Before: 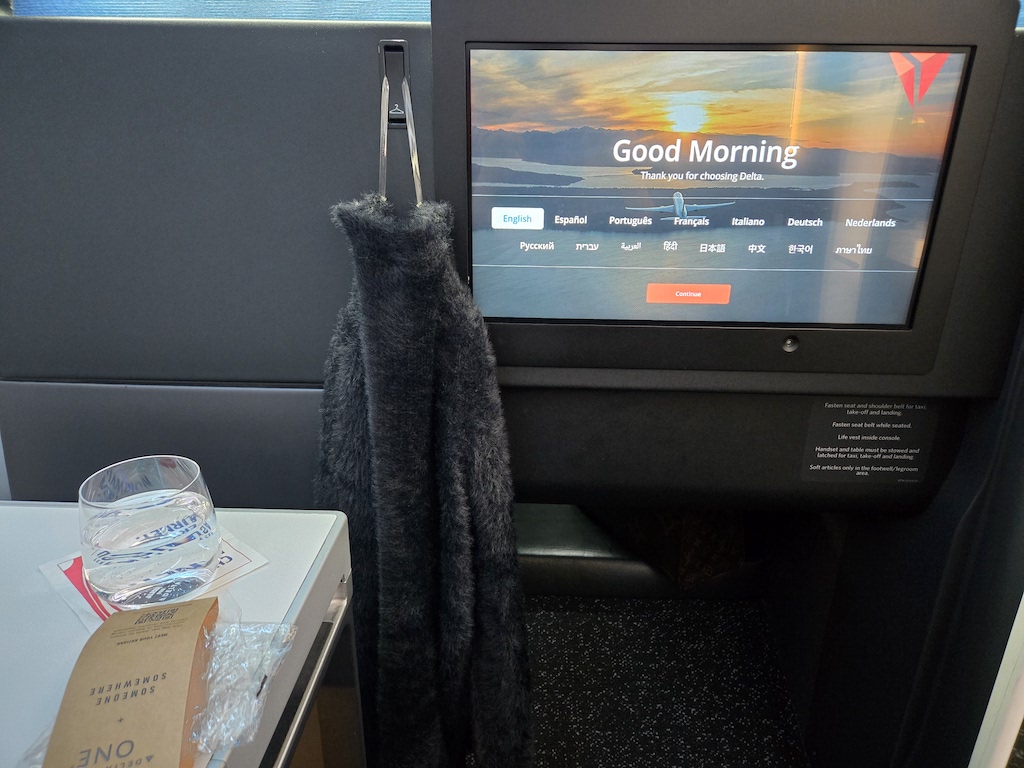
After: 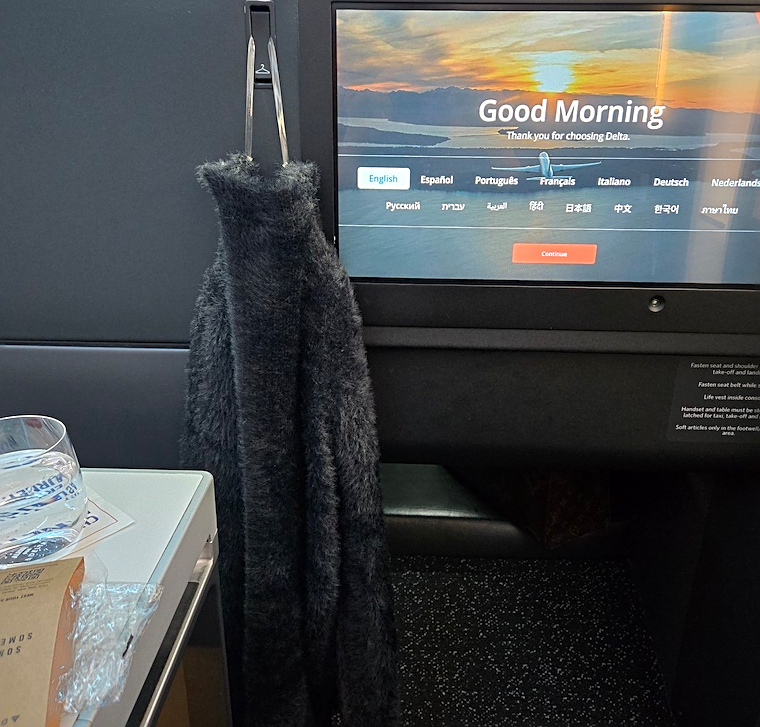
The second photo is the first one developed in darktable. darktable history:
crop and rotate: left 13.15%, top 5.251%, right 12.609%
base curve: curves: ch0 [(0, 0) (0.989, 0.992)], preserve colors none
sharpen: on, module defaults
tone equalizer: on, module defaults
